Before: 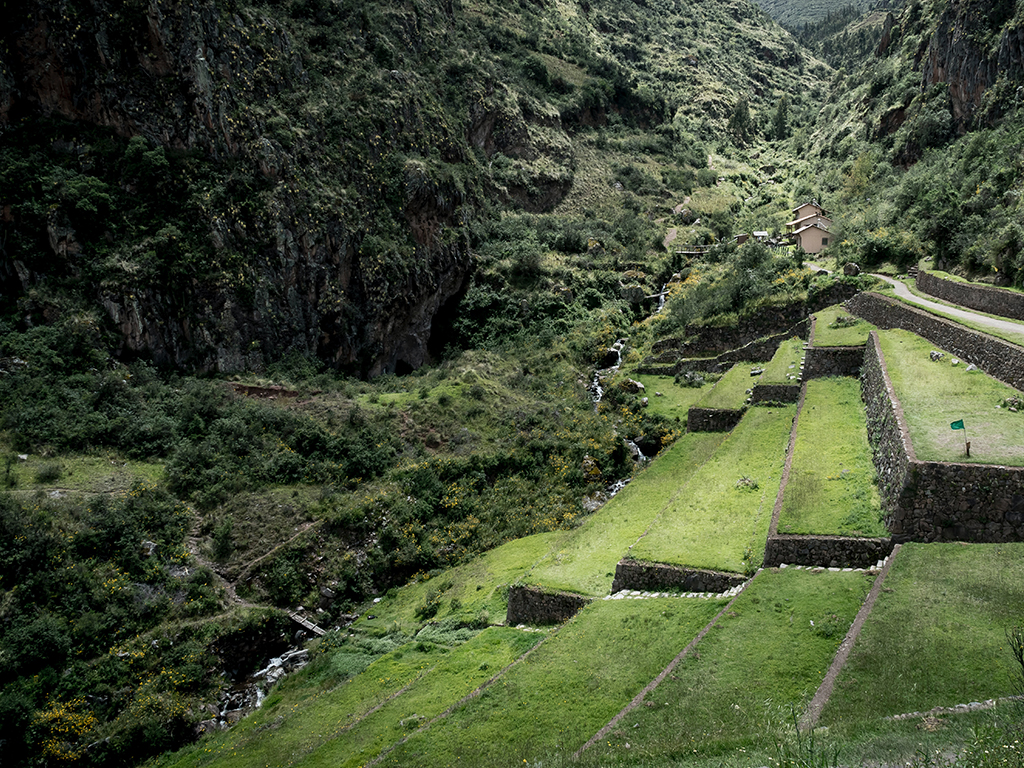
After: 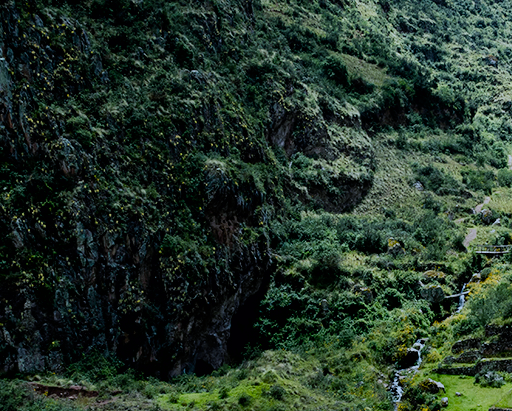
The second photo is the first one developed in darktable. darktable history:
white balance: red 0.924, blue 1.095
crop: left 19.556%, right 30.401%, bottom 46.458%
filmic rgb: black relative exposure -7.48 EV, white relative exposure 4.83 EV, hardness 3.4, color science v6 (2022)
color balance rgb: perceptual saturation grading › global saturation 20%, perceptual saturation grading › highlights -25%, perceptual saturation grading › shadows 50.52%, global vibrance 40.24%
